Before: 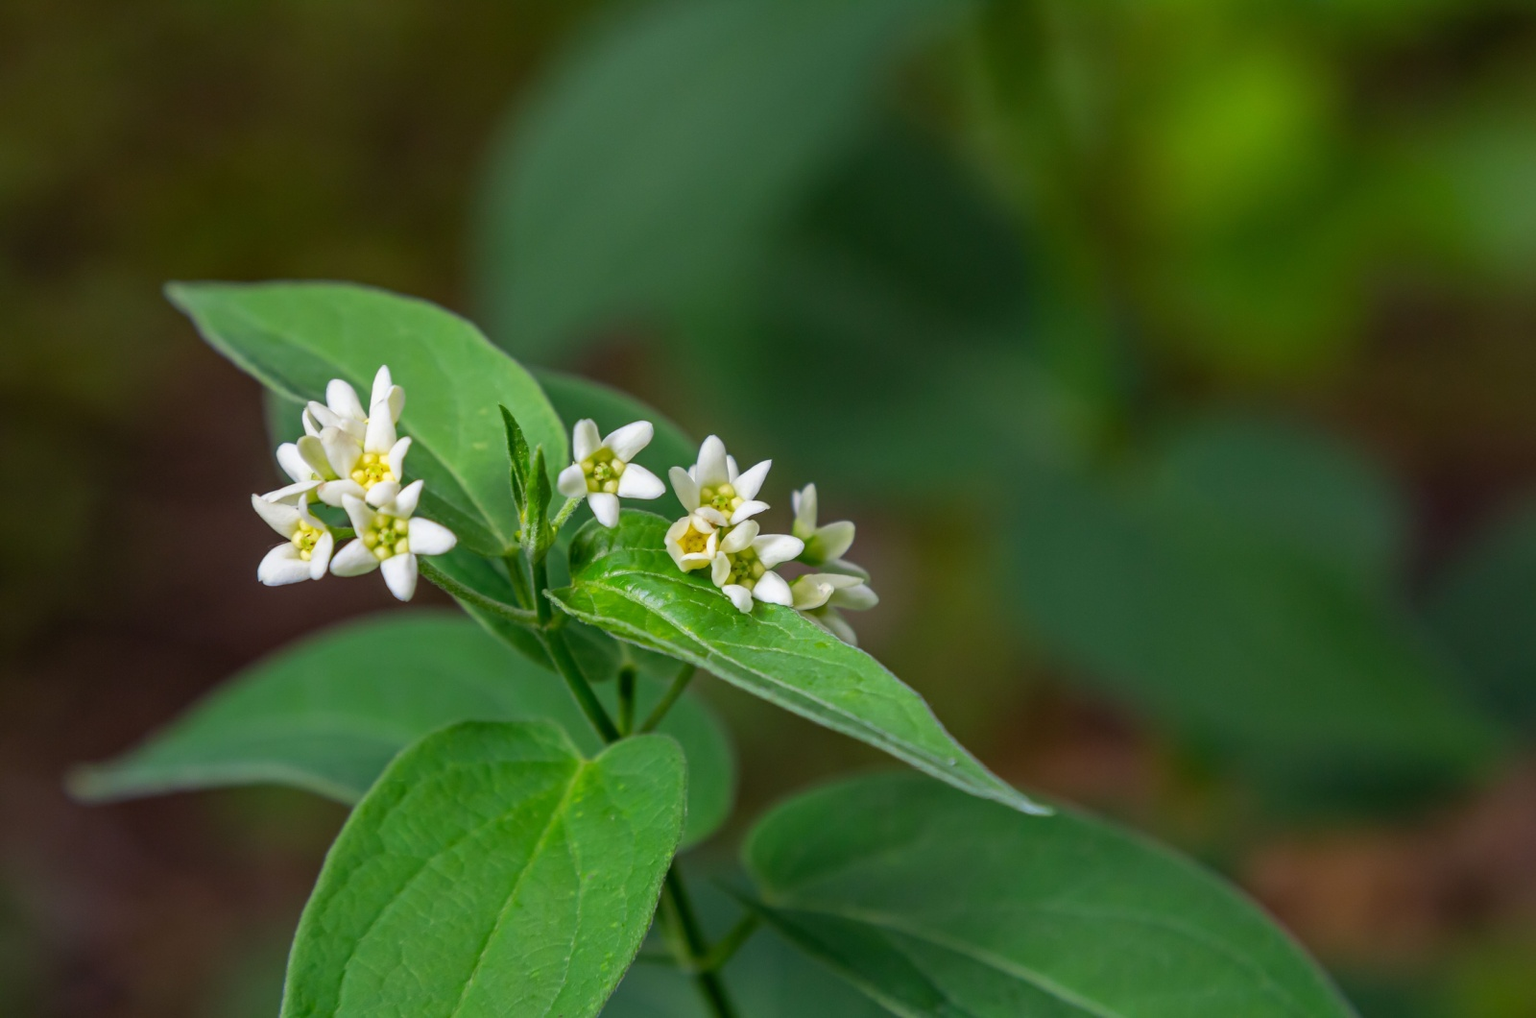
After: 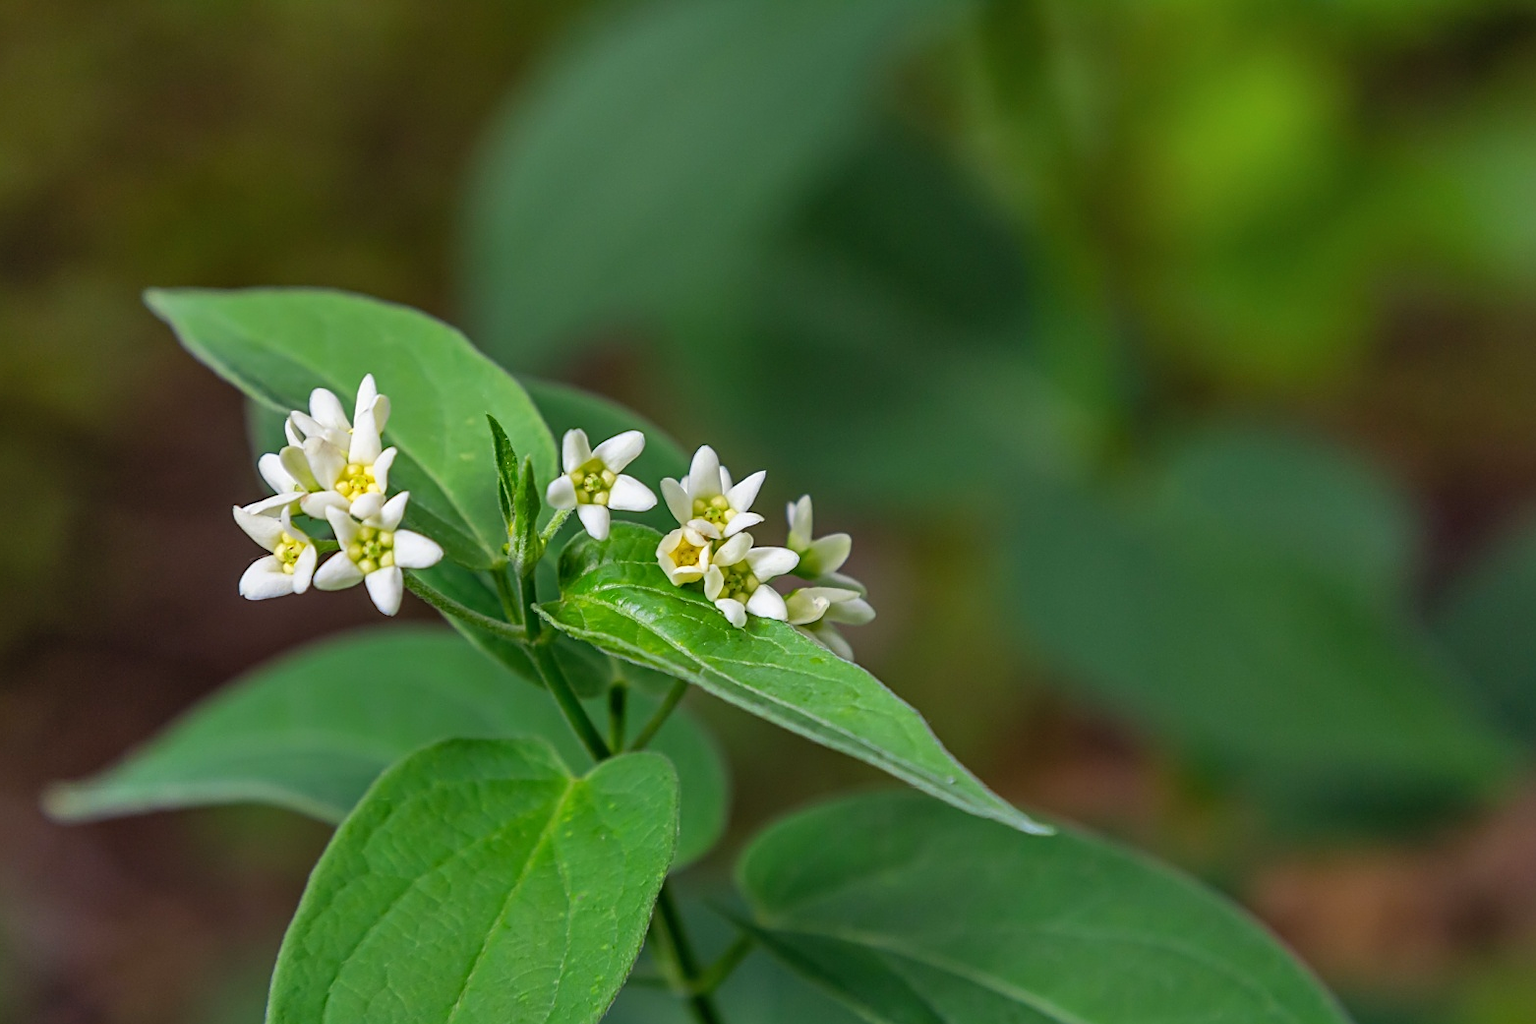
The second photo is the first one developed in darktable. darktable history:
levels: levels [0.016, 0.5, 0.996]
crop and rotate: left 1.574%, right 0.755%, bottom 1.644%
shadows and highlights: soften with gaussian
sharpen: on, module defaults
